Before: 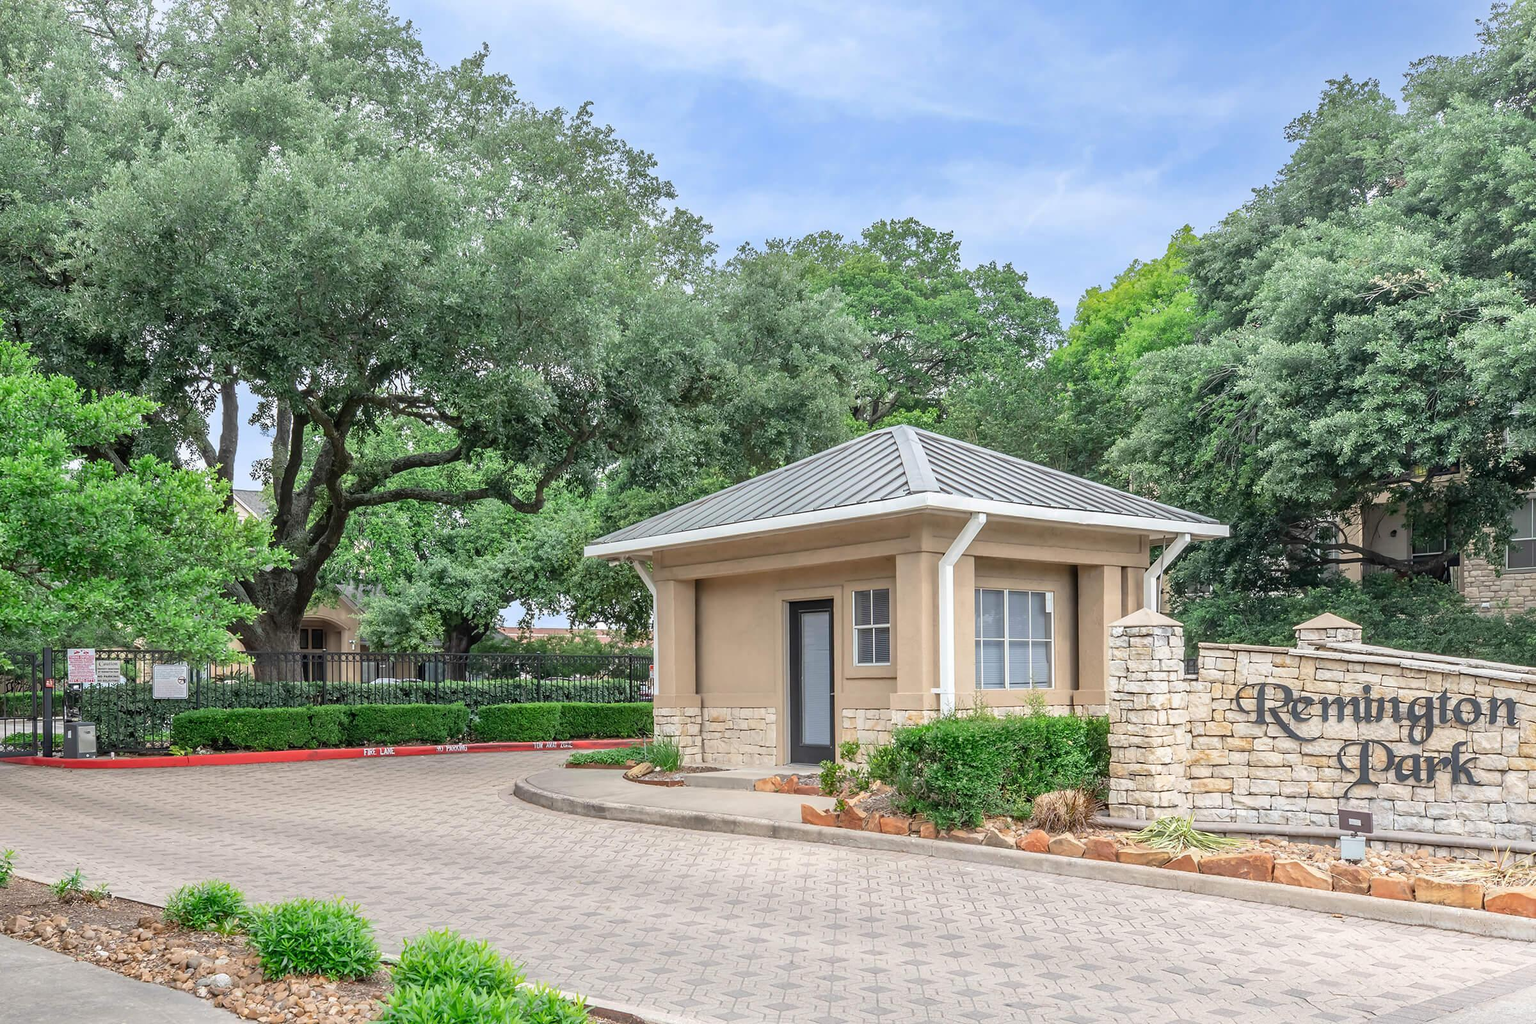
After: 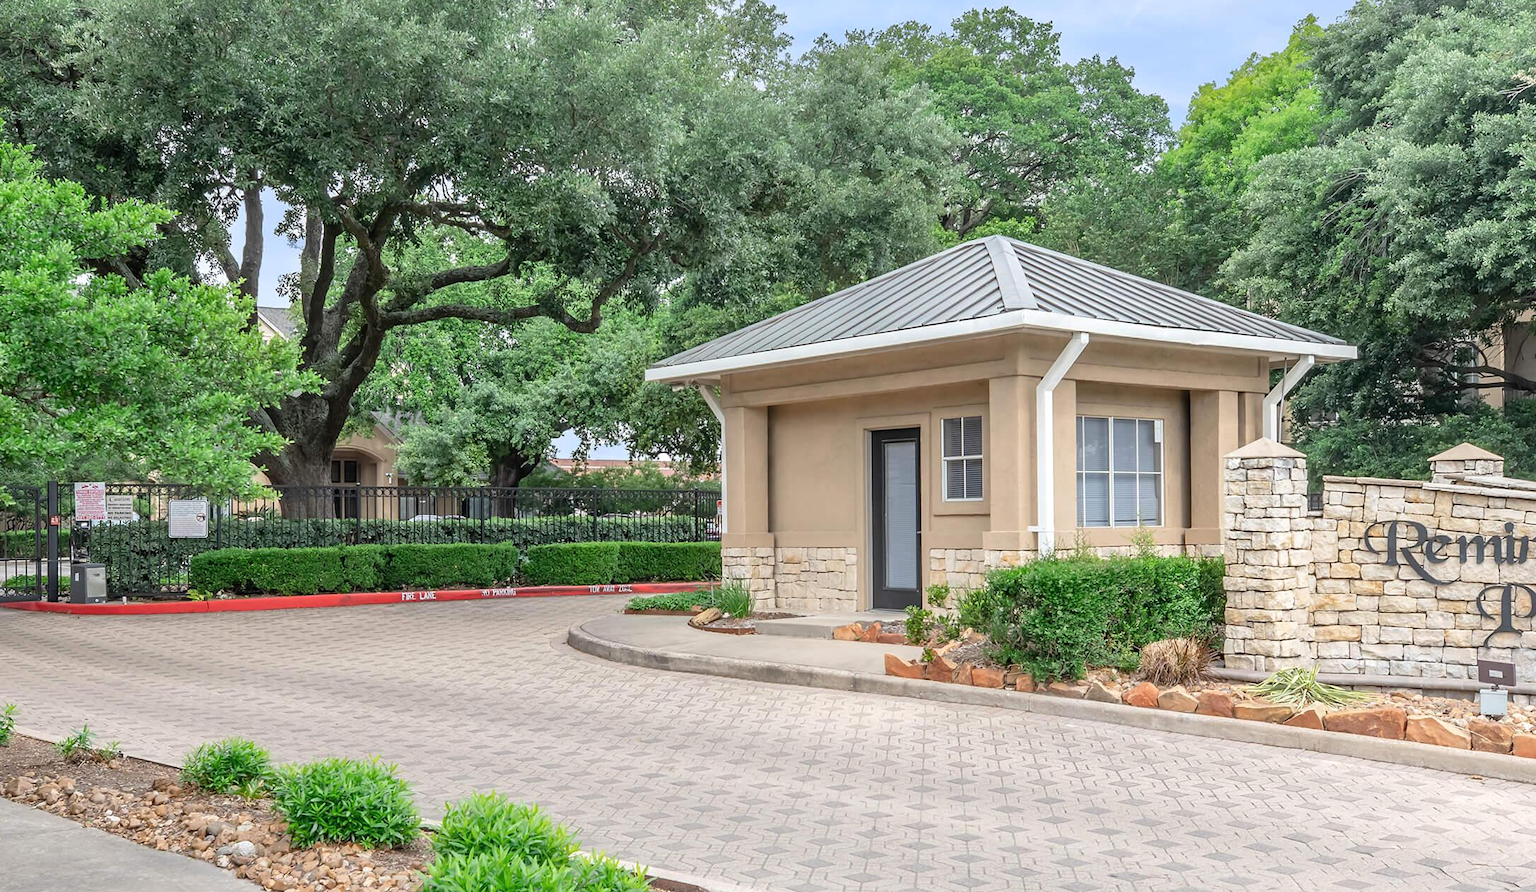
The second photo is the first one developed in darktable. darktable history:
shadows and highlights: shadows -8.59, white point adjustment 1.45, highlights 9.34
crop: top 20.694%, right 9.385%, bottom 0.338%
